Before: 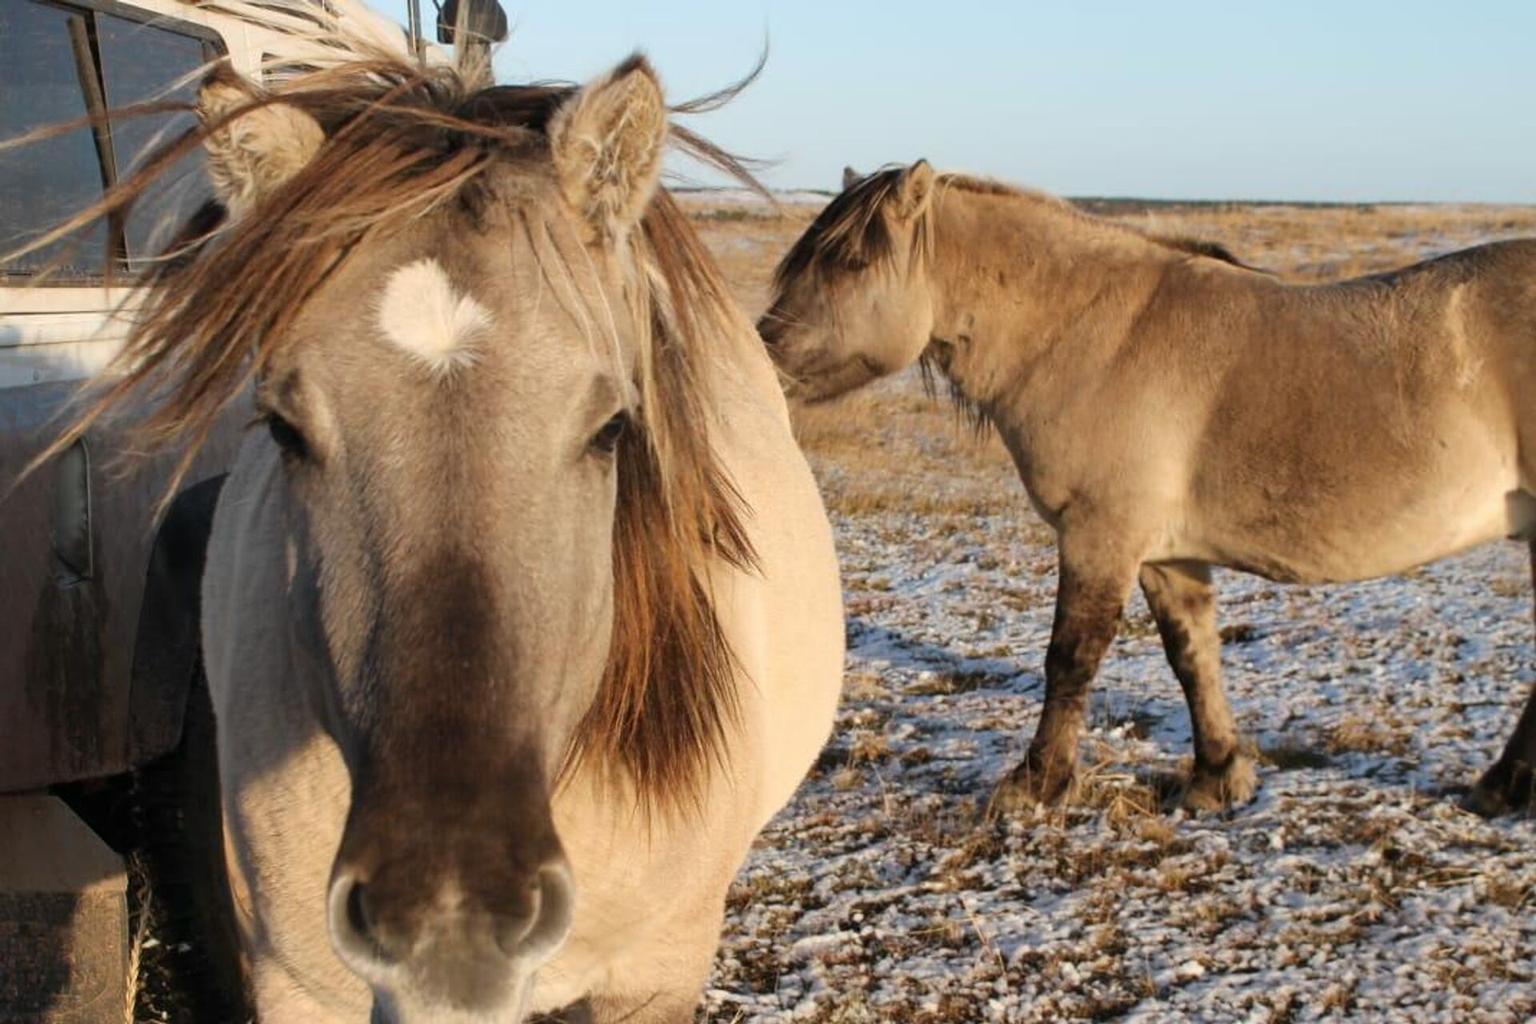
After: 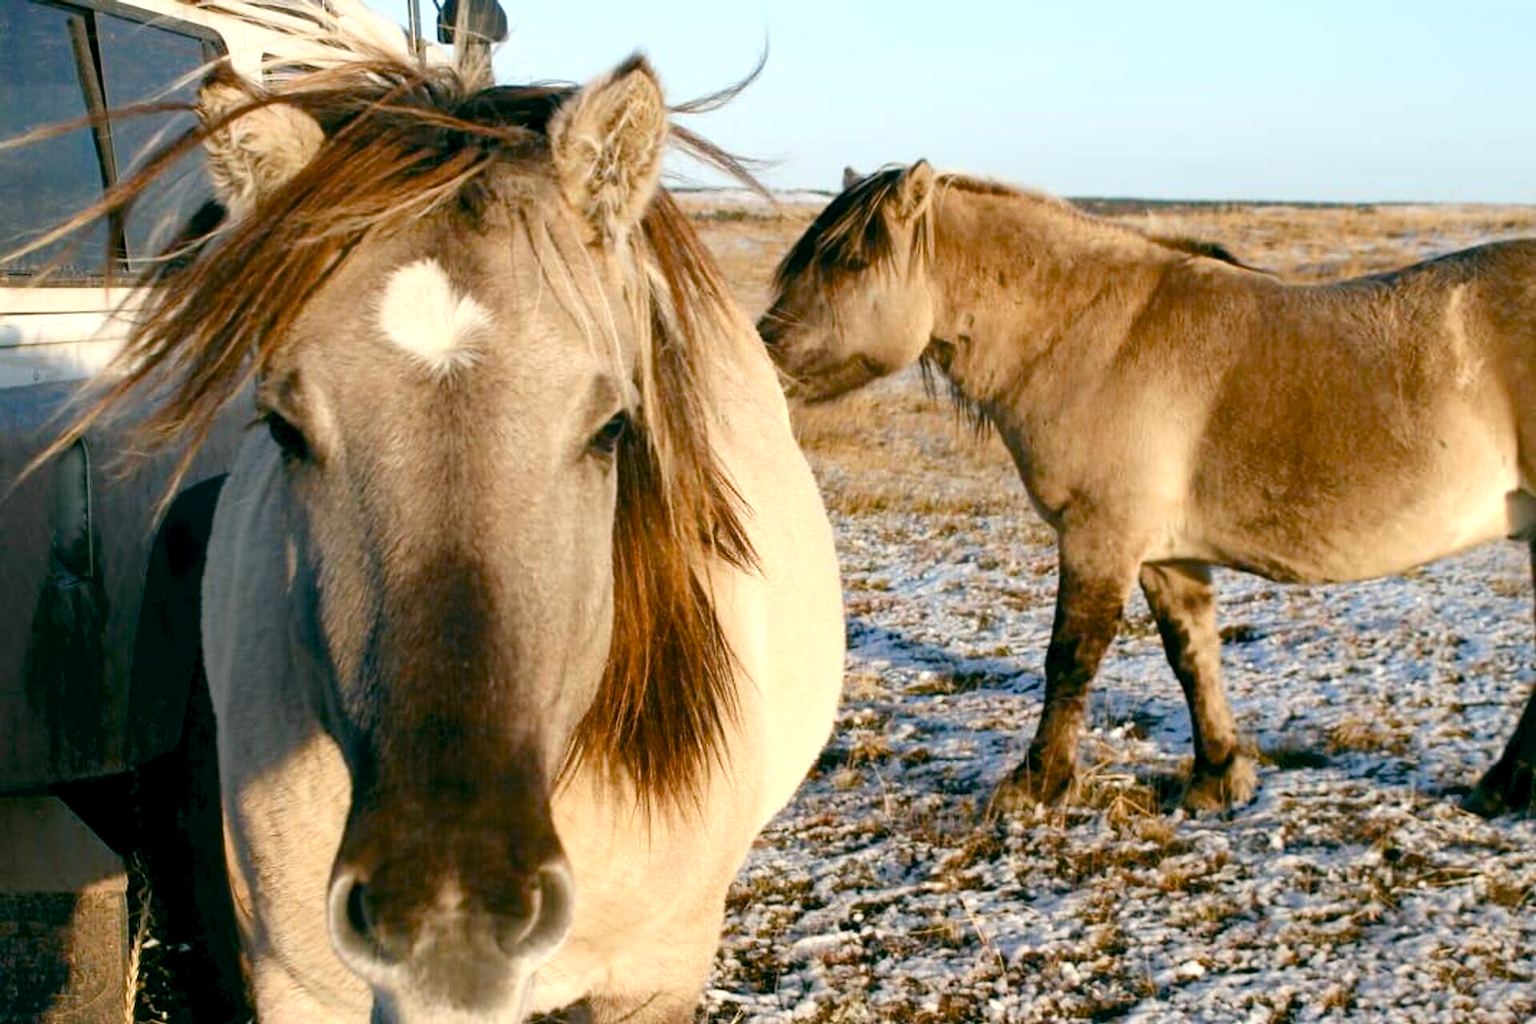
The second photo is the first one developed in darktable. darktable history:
tone equalizer: -8 EV -0.397 EV, -7 EV -0.374 EV, -6 EV -0.324 EV, -5 EV -0.198 EV, -3 EV 0.223 EV, -2 EV 0.347 EV, -1 EV 0.415 EV, +0 EV 0.409 EV
color balance rgb: shadows lift › chroma 3.062%, shadows lift › hue 240.89°, global offset › luminance -0.323%, global offset › chroma 0.112%, global offset › hue 164.07°, perceptual saturation grading › global saturation 20%, perceptual saturation grading › highlights -25.411%, perceptual saturation grading › shadows 25.661%, global vibrance -1.651%, saturation formula JzAzBz (2021)
